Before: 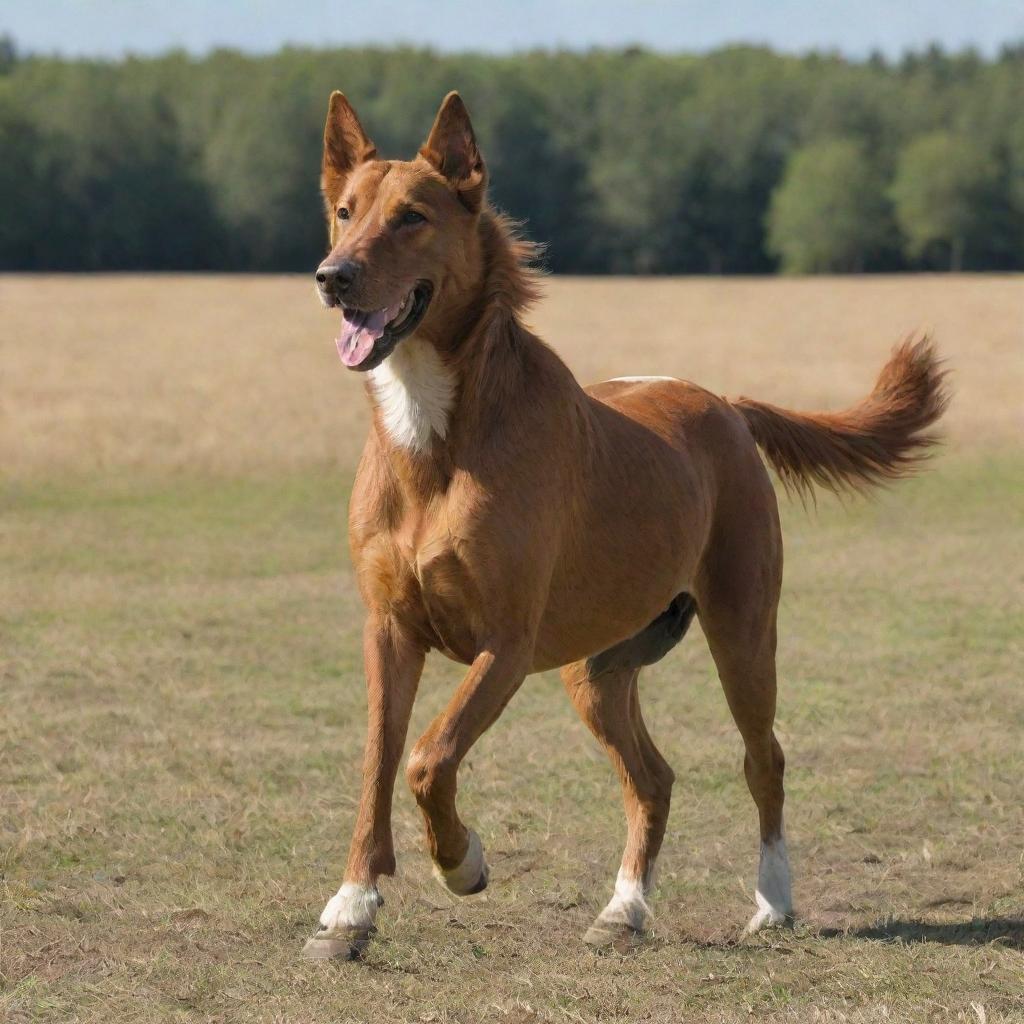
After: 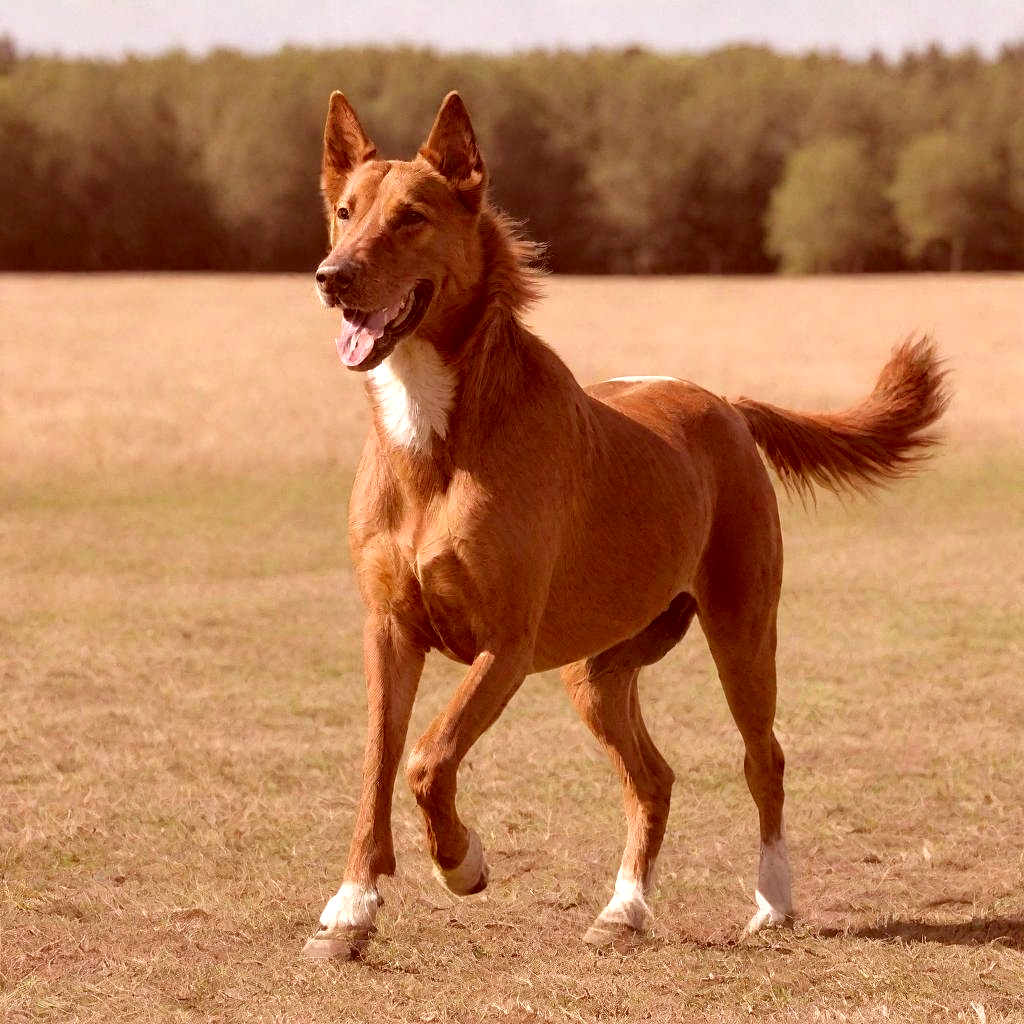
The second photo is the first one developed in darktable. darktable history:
tone equalizer: -8 EV -0.391 EV, -7 EV -0.357 EV, -6 EV -0.37 EV, -5 EV -0.186 EV, -3 EV 0.221 EV, -2 EV 0.358 EV, -1 EV 0.377 EV, +0 EV 0.435 EV
color correction: highlights a* 9.14, highlights b* 8.55, shadows a* 39.67, shadows b* 39.27, saturation 0.806
sharpen: amount 0.218
